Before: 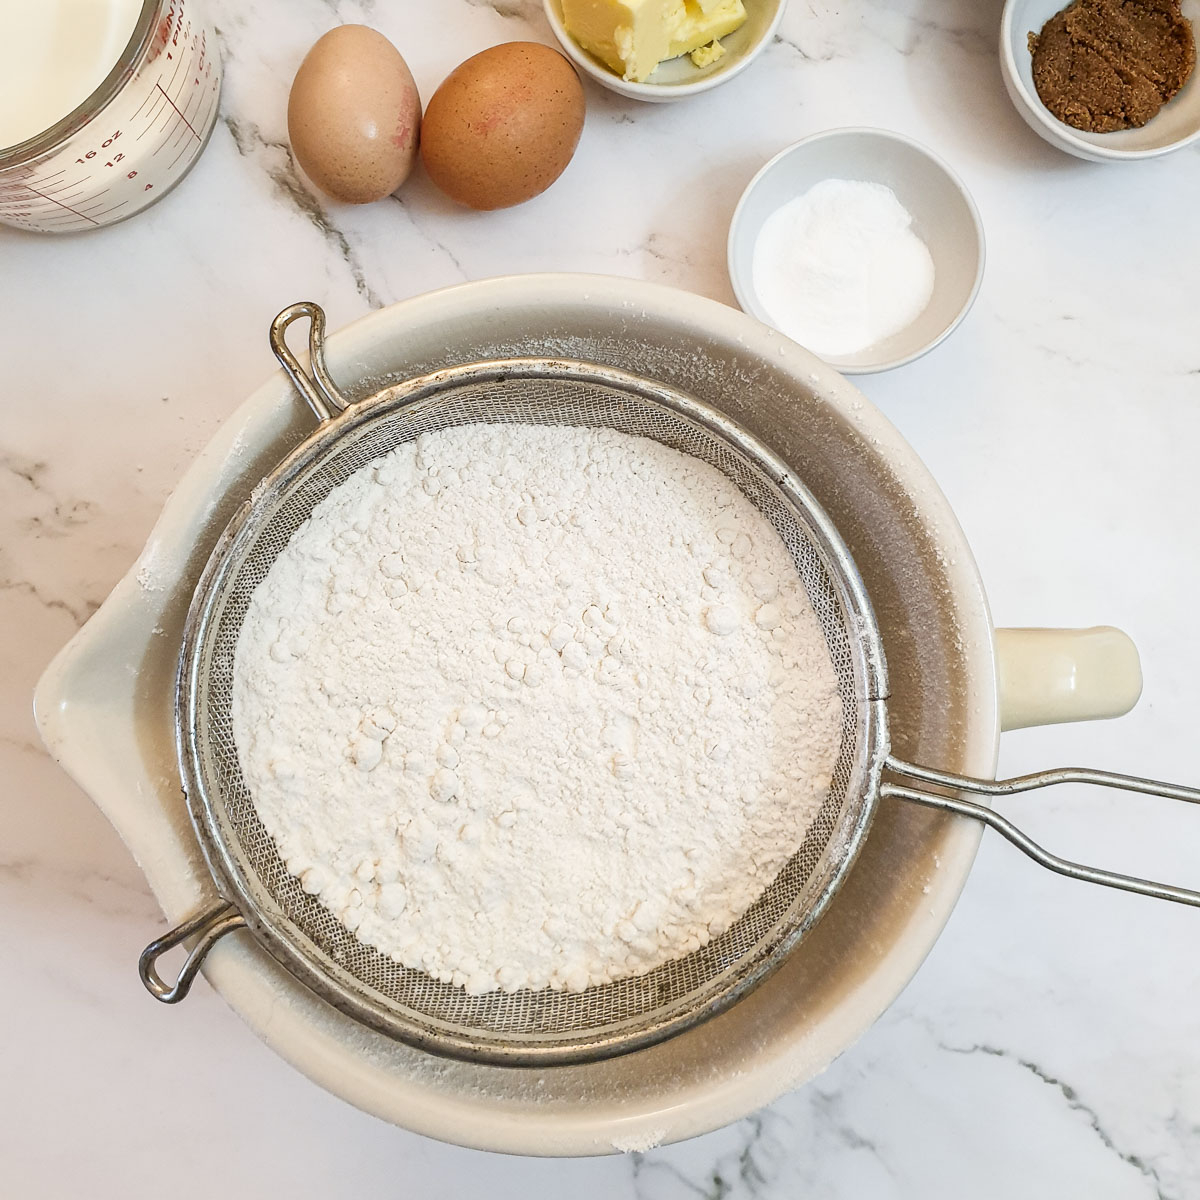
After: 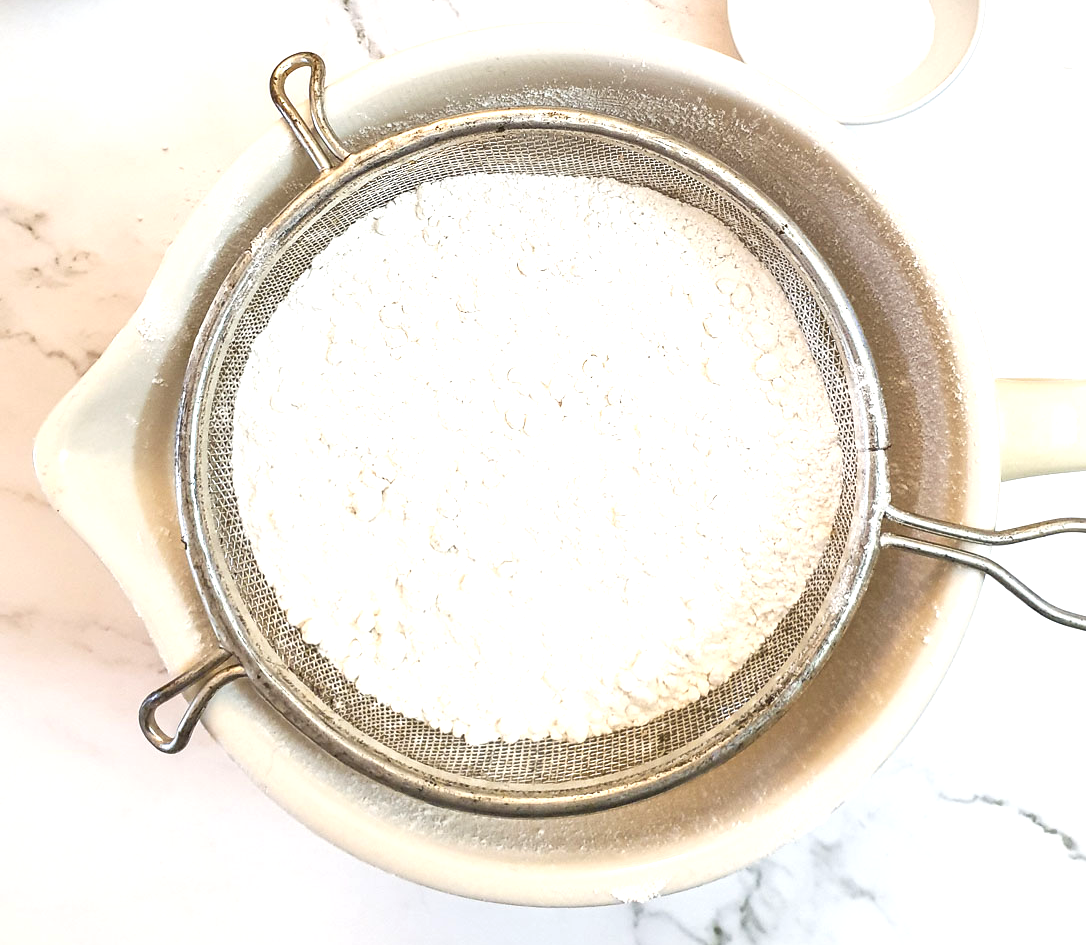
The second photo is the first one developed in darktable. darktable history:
exposure: black level correction 0, exposure 0.7 EV, compensate exposure bias true, compensate highlight preservation false
crop: top 20.916%, right 9.437%, bottom 0.316%
